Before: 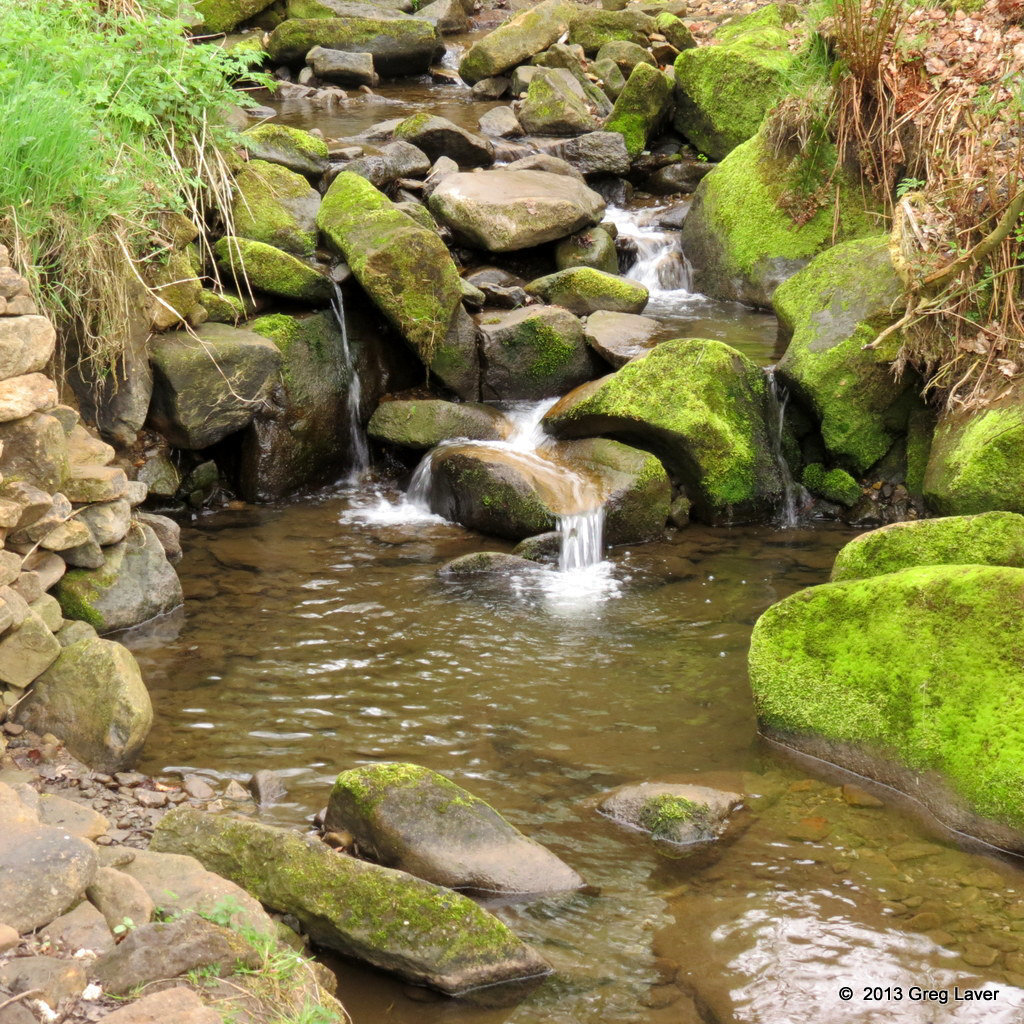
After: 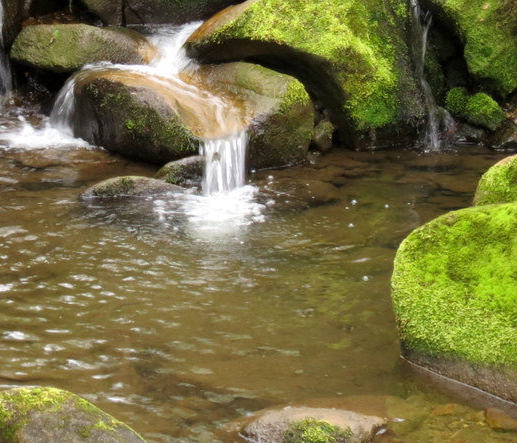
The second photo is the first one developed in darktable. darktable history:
crop: left 34.892%, top 36.781%, right 14.581%, bottom 19.937%
